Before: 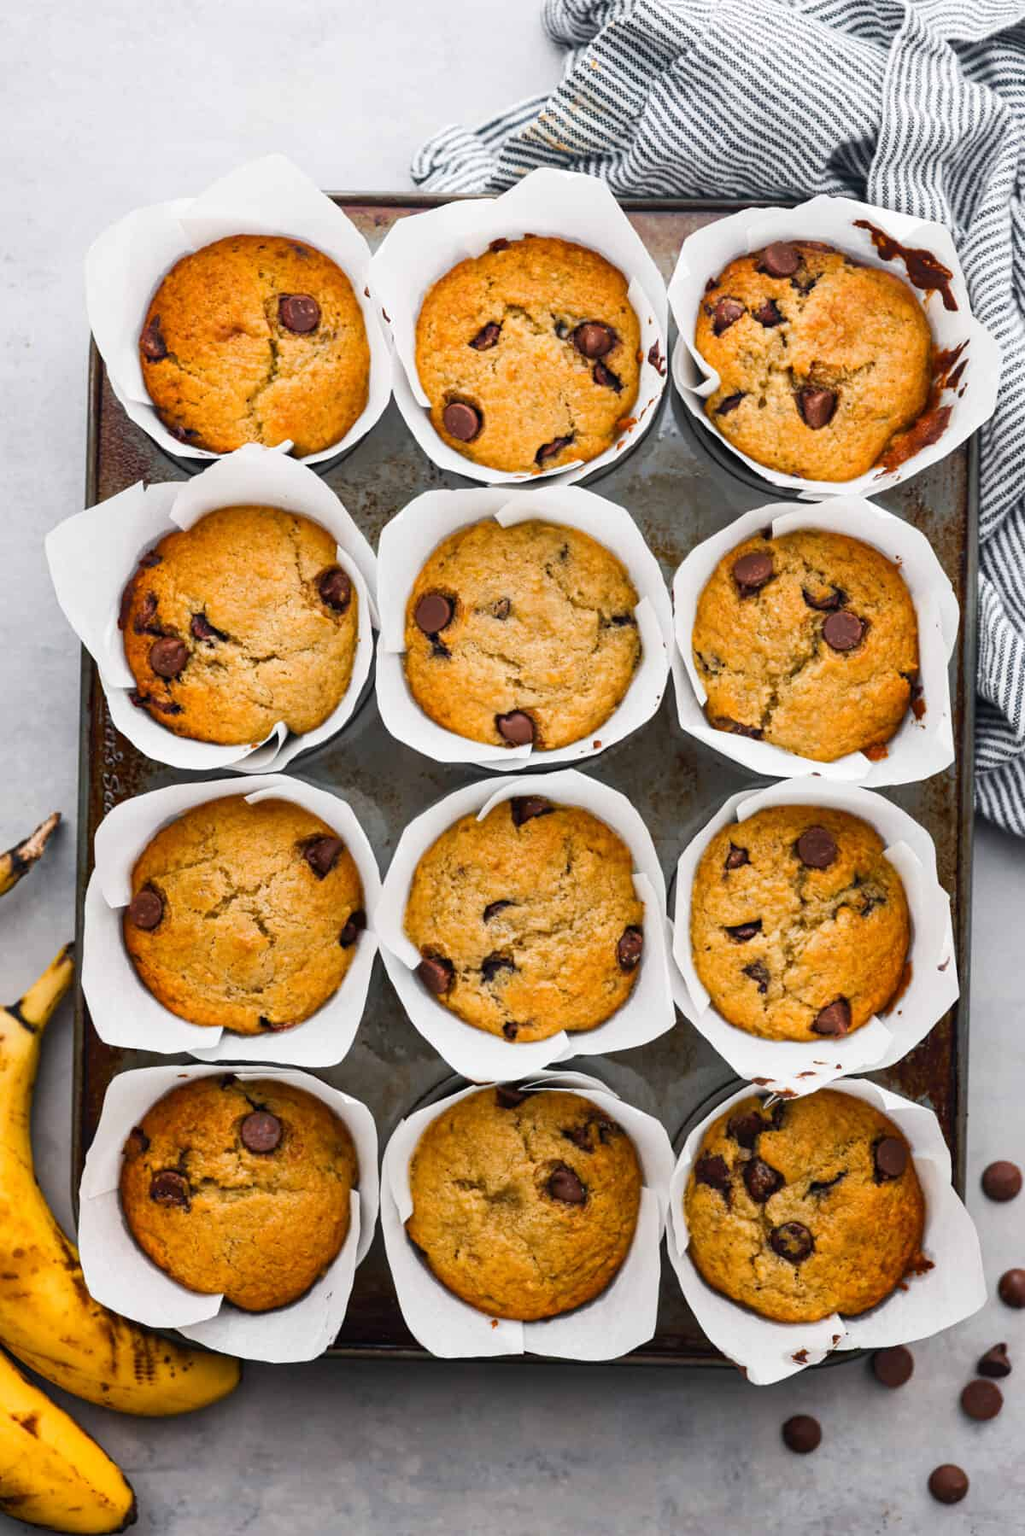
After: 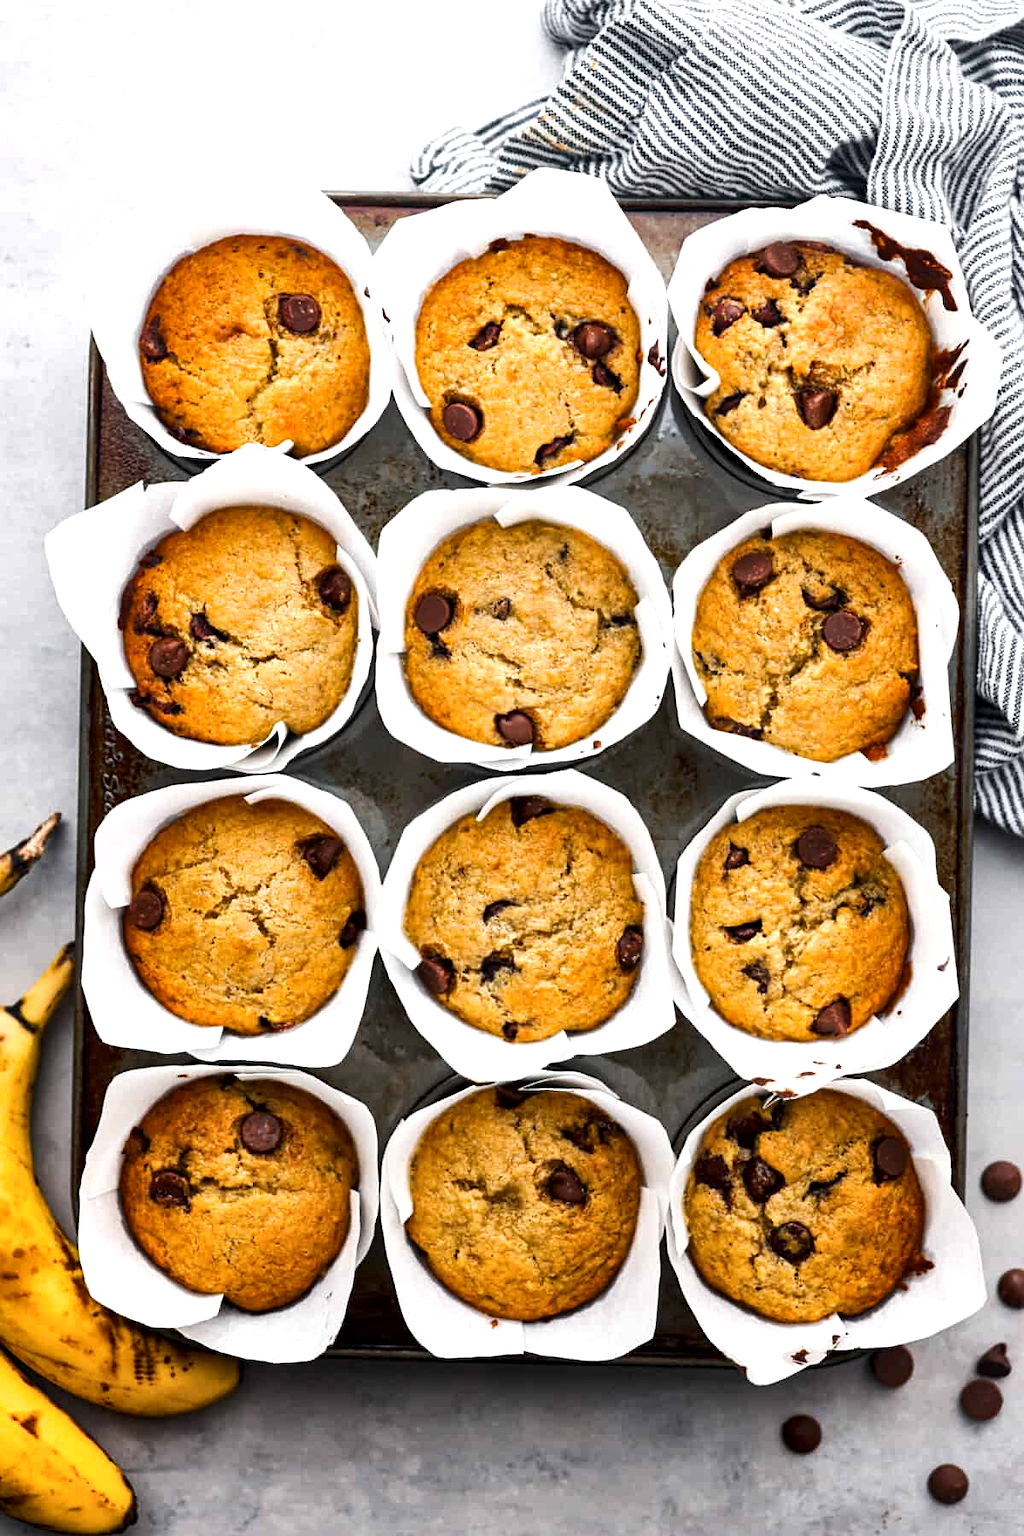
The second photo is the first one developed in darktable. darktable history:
sharpen: amount 0.2
tone equalizer: -8 EV -0.417 EV, -7 EV -0.389 EV, -6 EV -0.333 EV, -5 EV -0.222 EV, -3 EV 0.222 EV, -2 EV 0.333 EV, -1 EV 0.389 EV, +0 EV 0.417 EV, edges refinement/feathering 500, mask exposure compensation -1.57 EV, preserve details no
local contrast: mode bilateral grid, contrast 25, coarseness 60, detail 151%, midtone range 0.2
